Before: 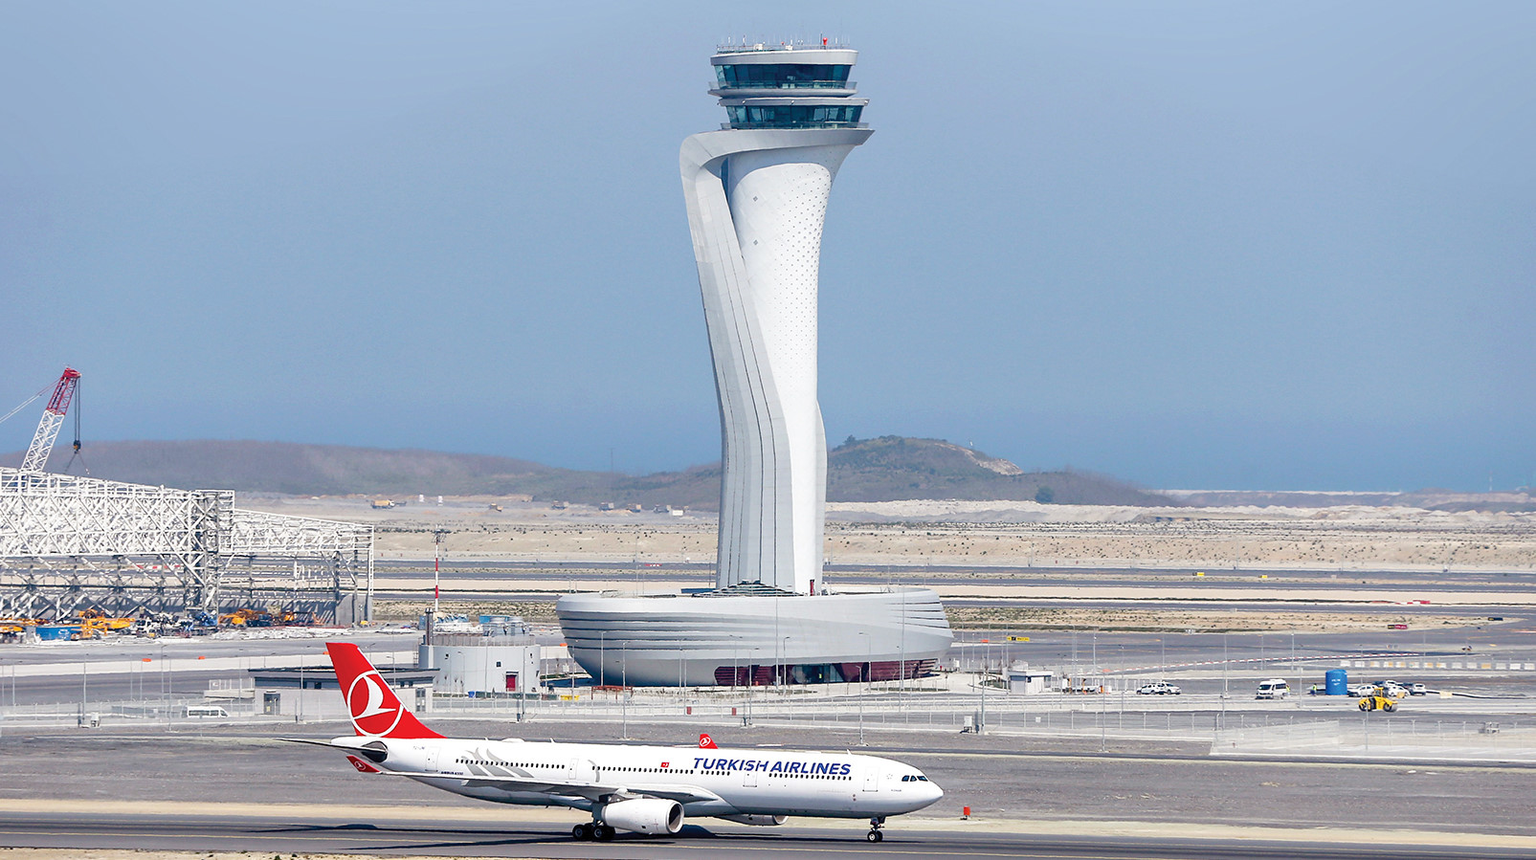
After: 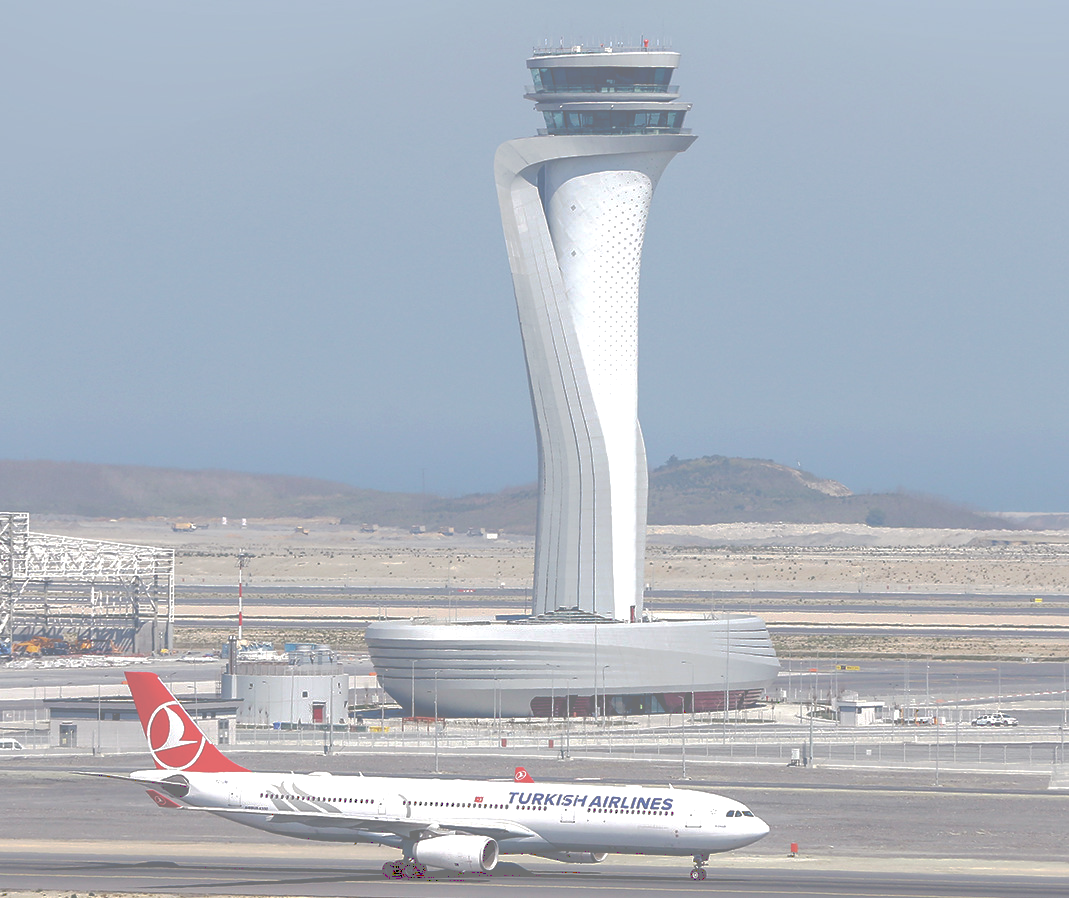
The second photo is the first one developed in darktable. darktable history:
tone equalizer: -8 EV 0.25 EV, -7 EV 0.417 EV, -6 EV 0.417 EV, -5 EV 0.25 EV, -3 EV -0.25 EV, -2 EV -0.417 EV, -1 EV -0.417 EV, +0 EV -0.25 EV, edges refinement/feathering 500, mask exposure compensation -1.57 EV, preserve details guided filter
tone curve: curves: ch0 [(0, 0) (0.003, 0.464) (0.011, 0.464) (0.025, 0.464) (0.044, 0.464) (0.069, 0.464) (0.1, 0.463) (0.136, 0.463) (0.177, 0.464) (0.224, 0.469) (0.277, 0.482) (0.335, 0.501) (0.399, 0.53) (0.468, 0.567) (0.543, 0.61) (0.623, 0.663) (0.709, 0.718) (0.801, 0.779) (0.898, 0.842) (1, 1)], preserve colors none
crop and rotate: left 13.537%, right 19.796%
exposure: exposure 0.556 EV, compensate highlight preservation false
